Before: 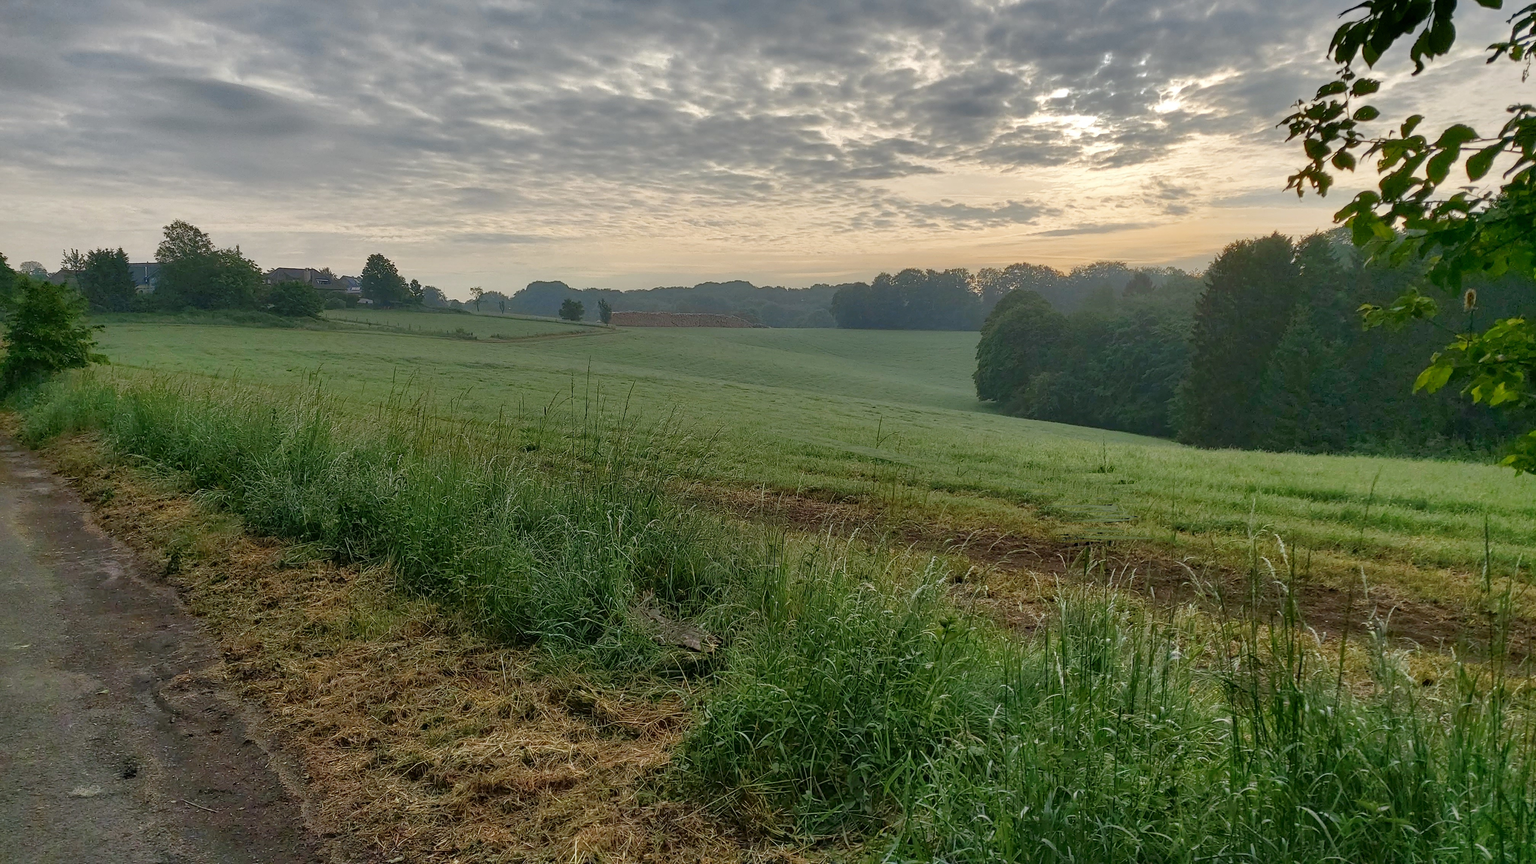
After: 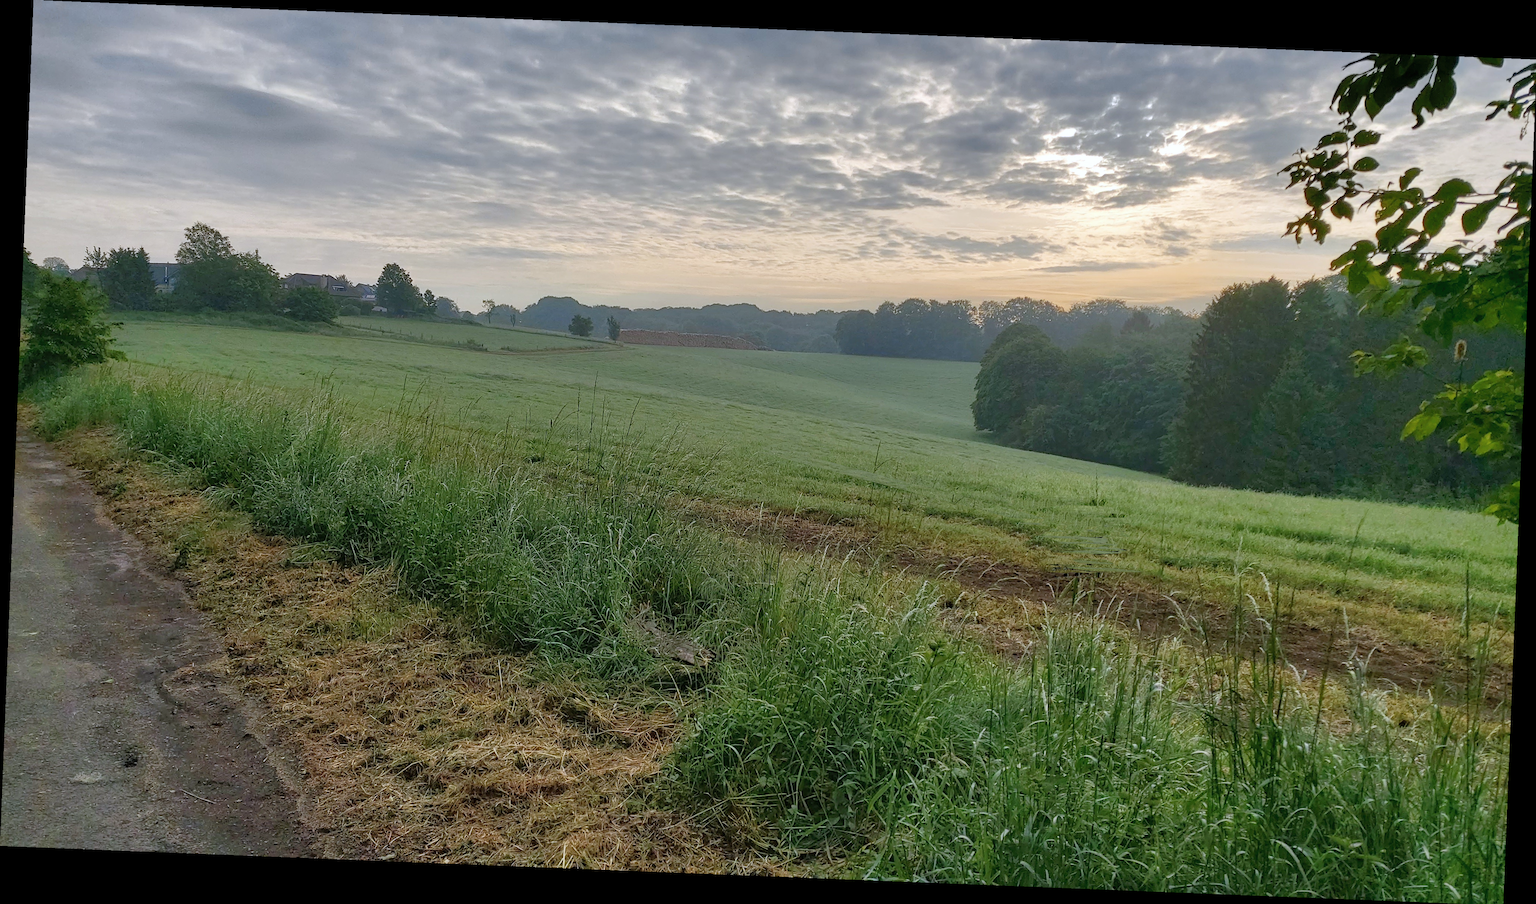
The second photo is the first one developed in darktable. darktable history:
contrast brightness saturation: contrast 0.05, brightness 0.06, saturation 0.01
rotate and perspective: rotation 2.27°, automatic cropping off
white balance: red 0.984, blue 1.059
